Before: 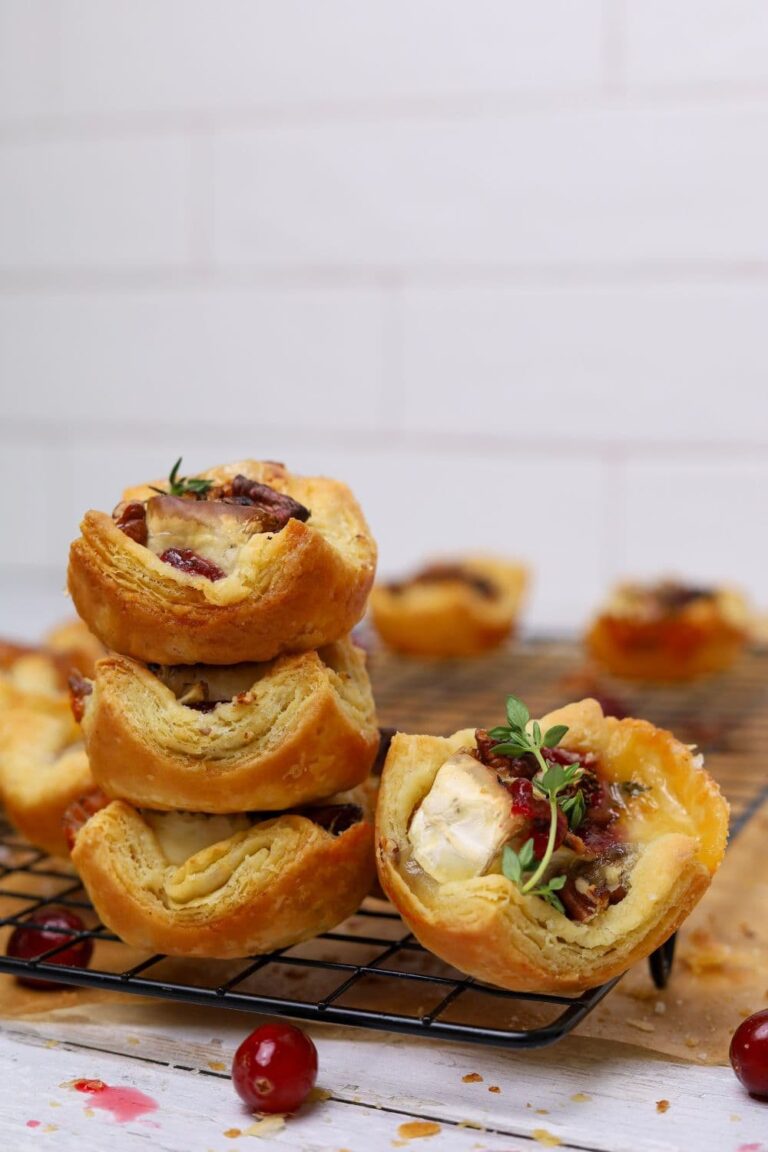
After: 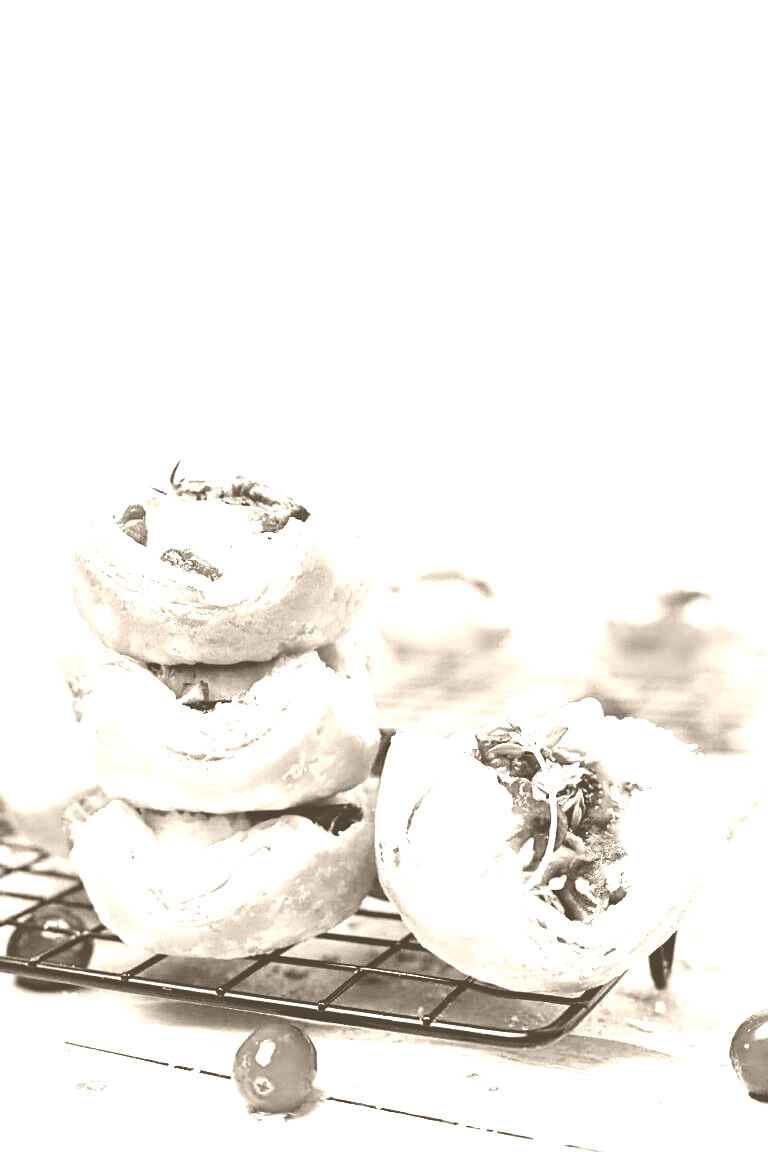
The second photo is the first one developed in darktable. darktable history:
sharpen: on, module defaults
sigmoid: contrast 1.8, skew -0.2, preserve hue 0%, red attenuation 0.1, red rotation 0.035, green attenuation 0.1, green rotation -0.017, blue attenuation 0.15, blue rotation -0.052, base primaries Rec2020
exposure: black level correction 0, exposure 1.675 EV, compensate exposure bias true, compensate highlight preservation false
colorize: hue 34.49°, saturation 35.33%, source mix 100%, version 1
